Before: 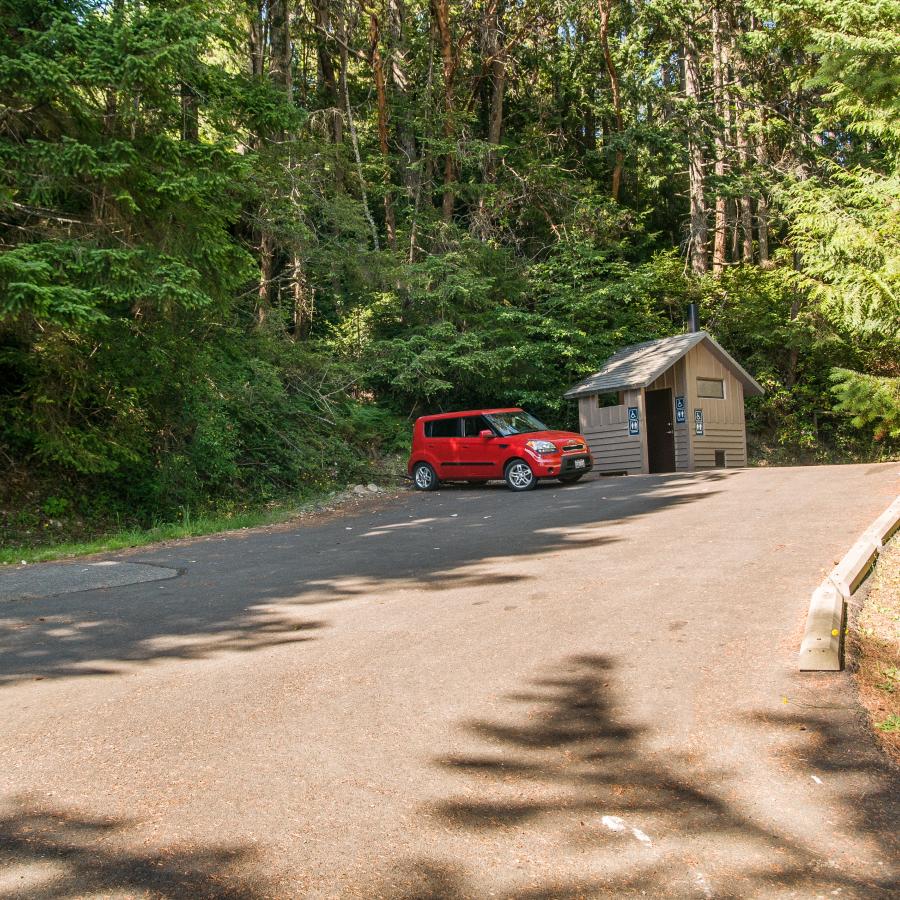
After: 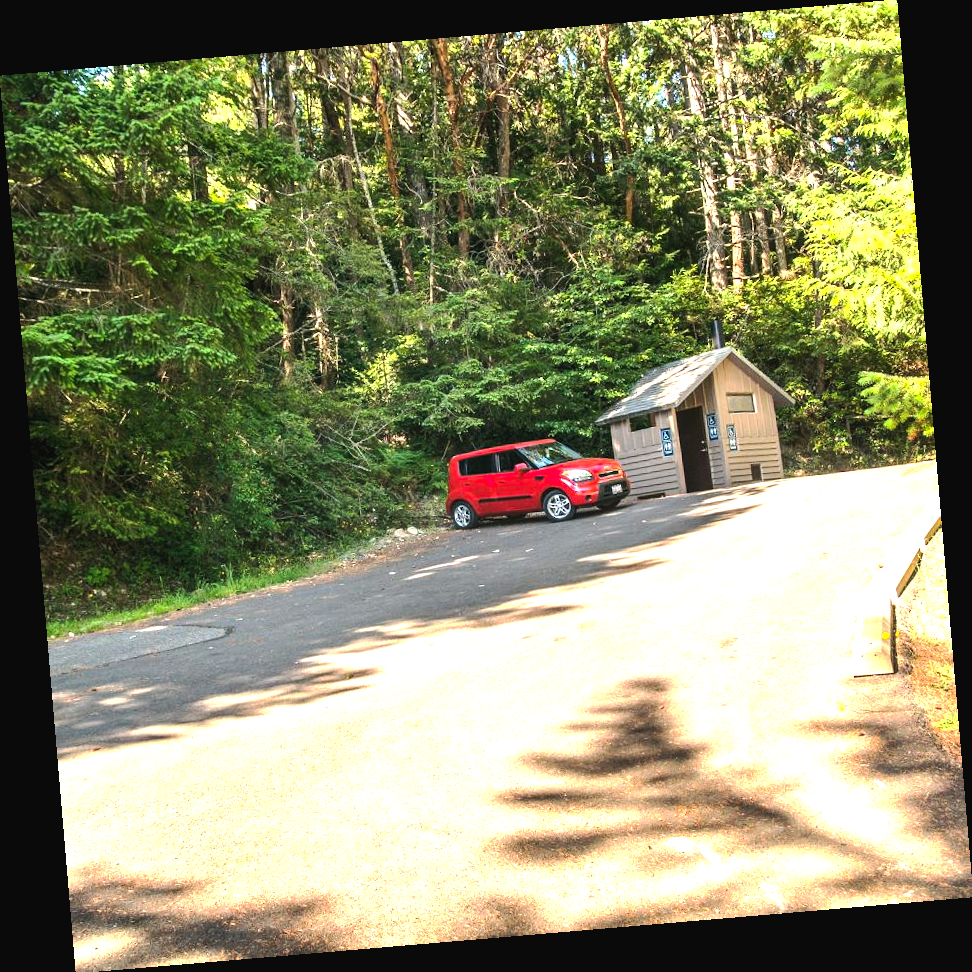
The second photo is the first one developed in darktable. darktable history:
tone curve: curves: ch0 [(0, 0) (0.003, 0.027) (0.011, 0.03) (0.025, 0.04) (0.044, 0.063) (0.069, 0.093) (0.1, 0.125) (0.136, 0.153) (0.177, 0.191) (0.224, 0.232) (0.277, 0.279) (0.335, 0.333) (0.399, 0.39) (0.468, 0.457) (0.543, 0.535) (0.623, 0.611) (0.709, 0.683) (0.801, 0.758) (0.898, 0.853) (1, 1)], preserve colors none
tone equalizer: -8 EV -0.75 EV, -7 EV -0.7 EV, -6 EV -0.6 EV, -5 EV -0.4 EV, -3 EV 0.4 EV, -2 EV 0.6 EV, -1 EV 0.7 EV, +0 EV 0.75 EV, edges refinement/feathering 500, mask exposure compensation -1.57 EV, preserve details no
exposure: black level correction 0, exposure 0.7 EV, compensate exposure bias true, compensate highlight preservation false
rotate and perspective: rotation -4.86°, automatic cropping off
contrast brightness saturation: contrast 0.07, brightness 0.08, saturation 0.18
